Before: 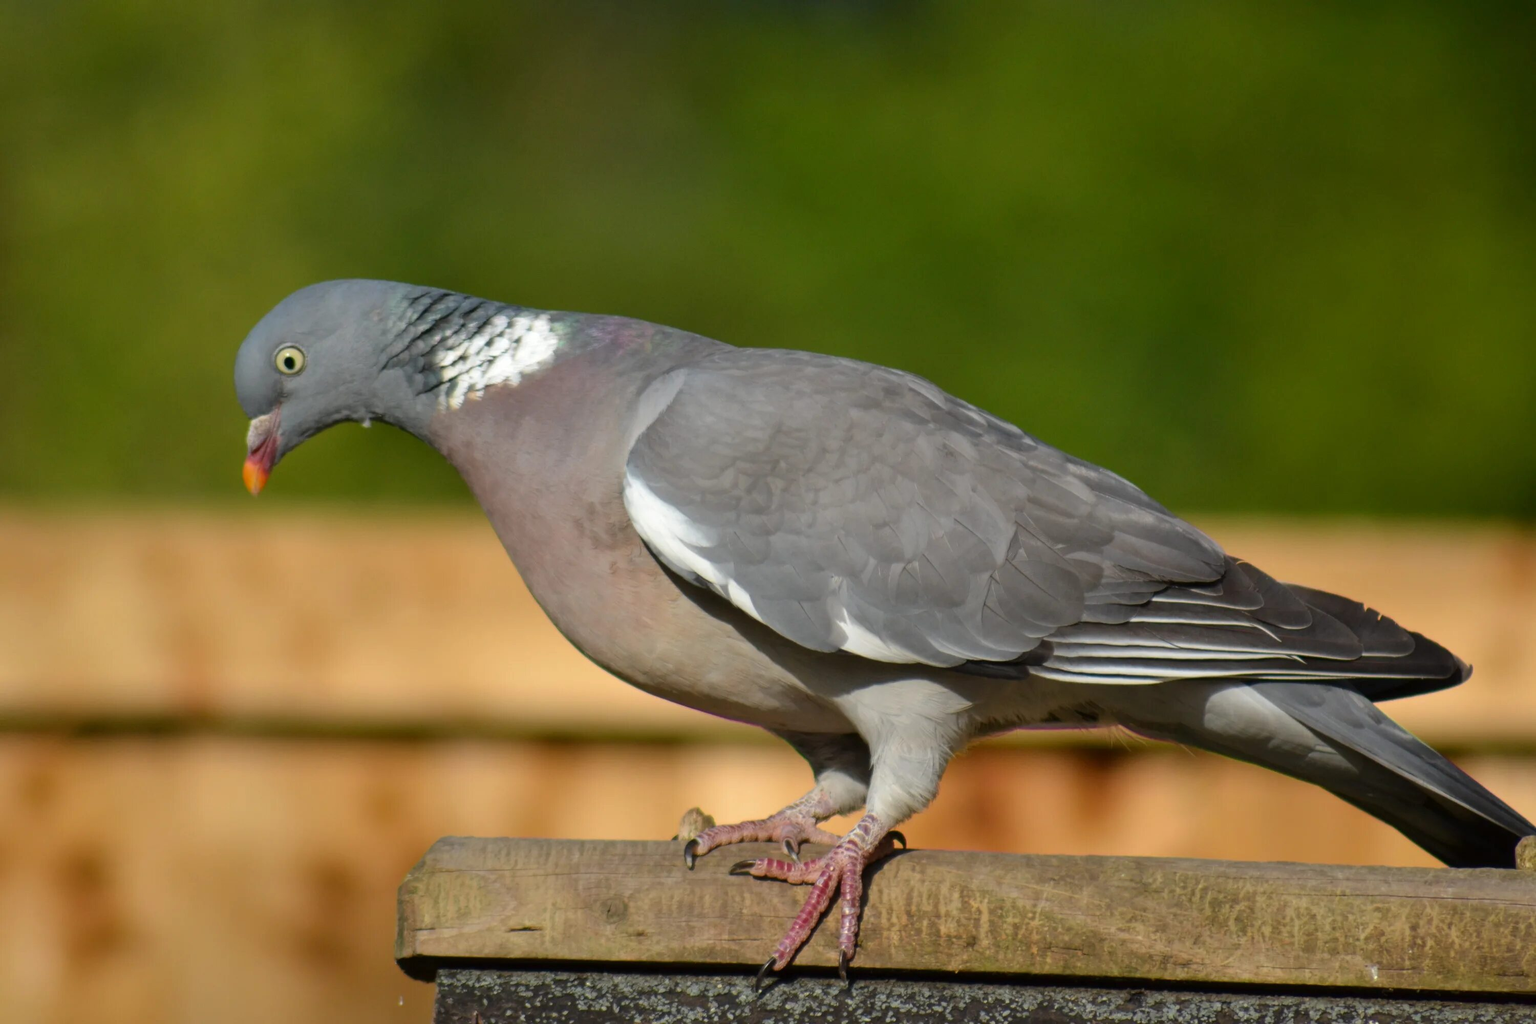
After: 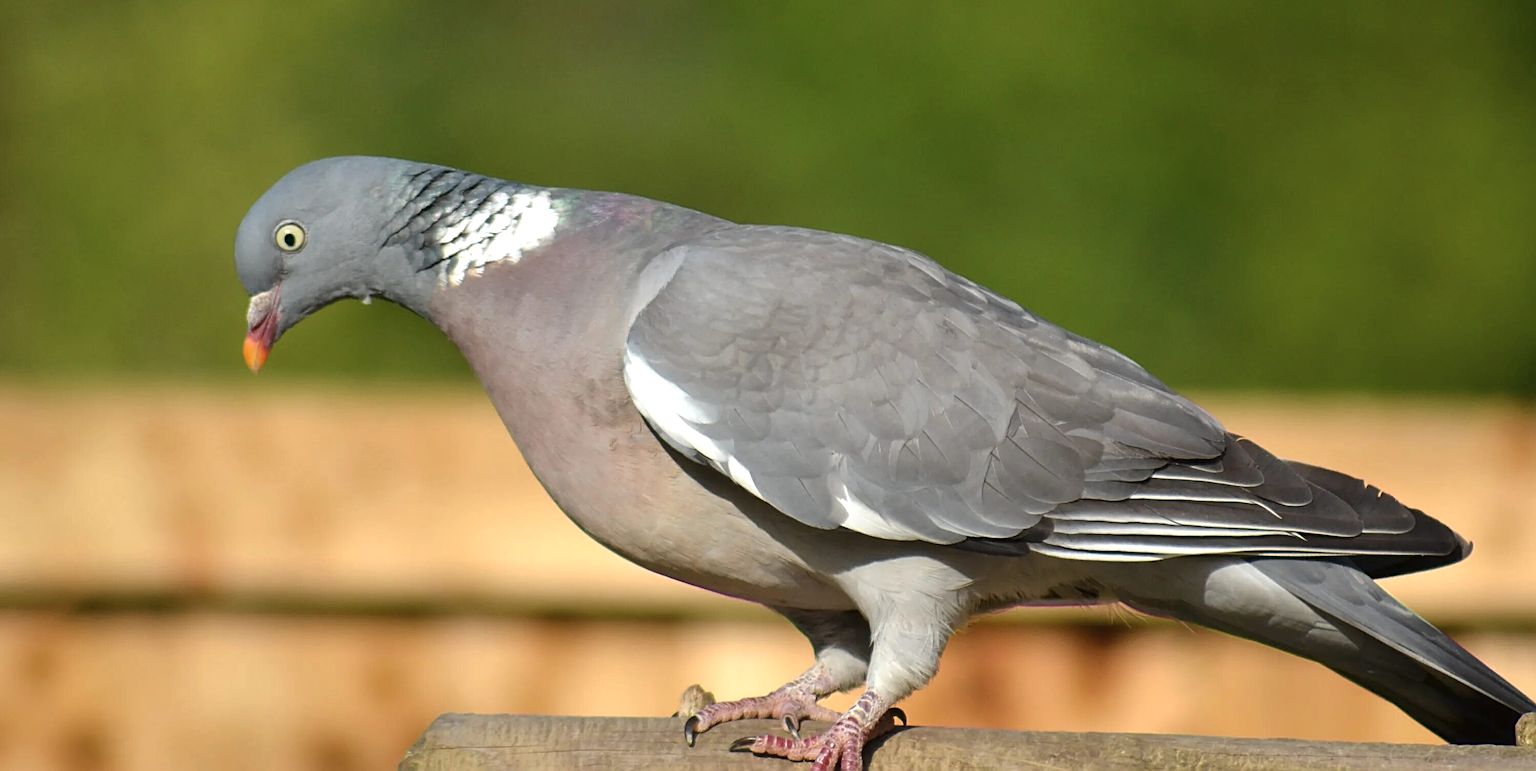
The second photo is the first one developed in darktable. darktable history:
color correction: highlights b* 0.063, saturation 0.864
exposure: black level correction 0, exposure 0.499 EV, compensate exposure bias true, compensate highlight preservation false
sharpen: radius 2.829, amount 0.706
crop and rotate: top 12.075%, bottom 12.552%
